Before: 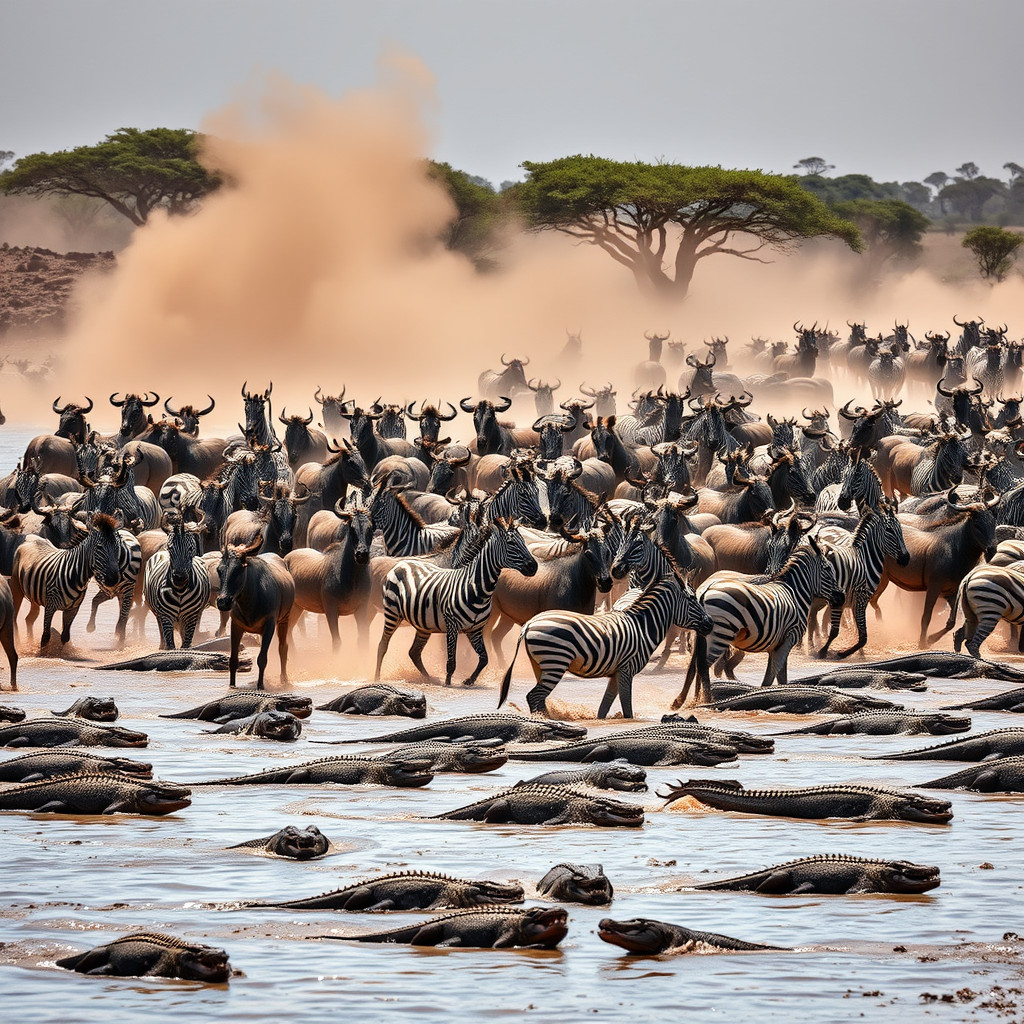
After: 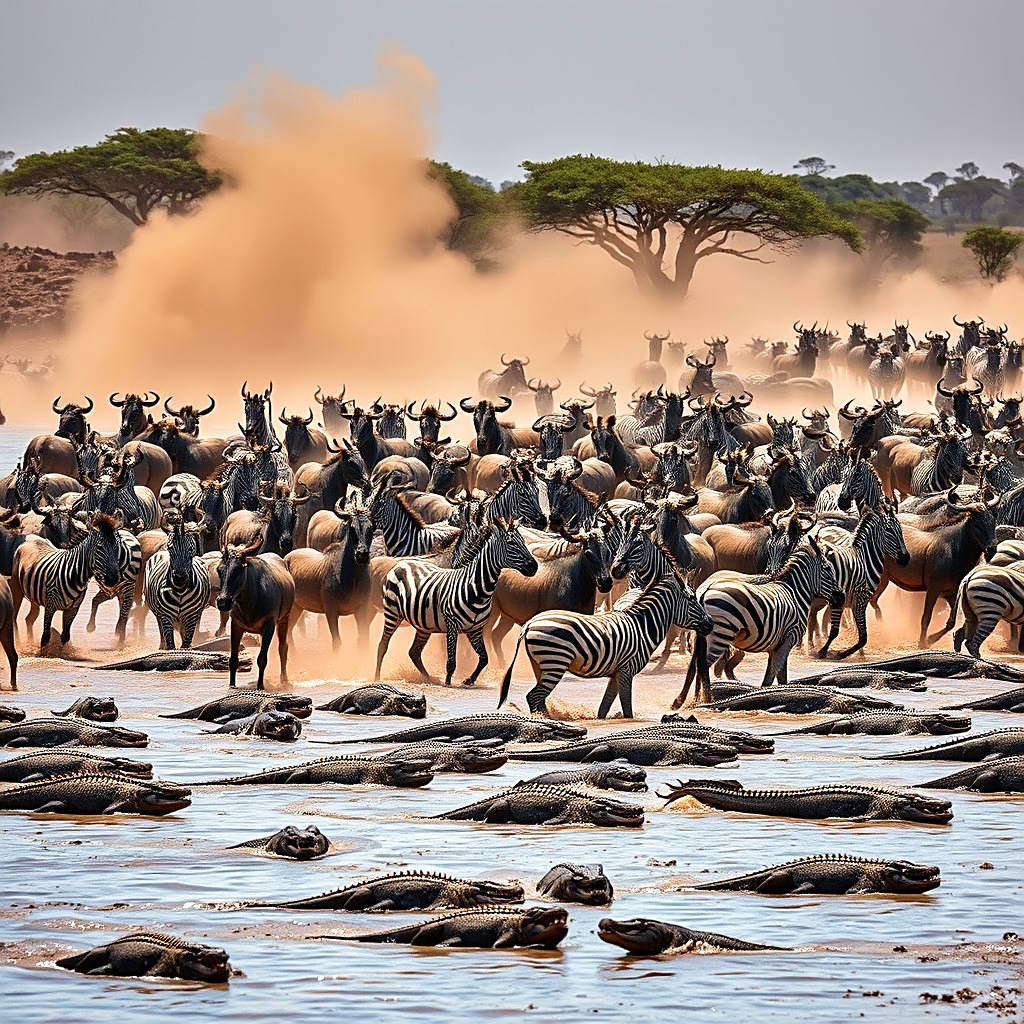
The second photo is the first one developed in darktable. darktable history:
sharpen: amount 0.593
velvia: strength 44.88%
